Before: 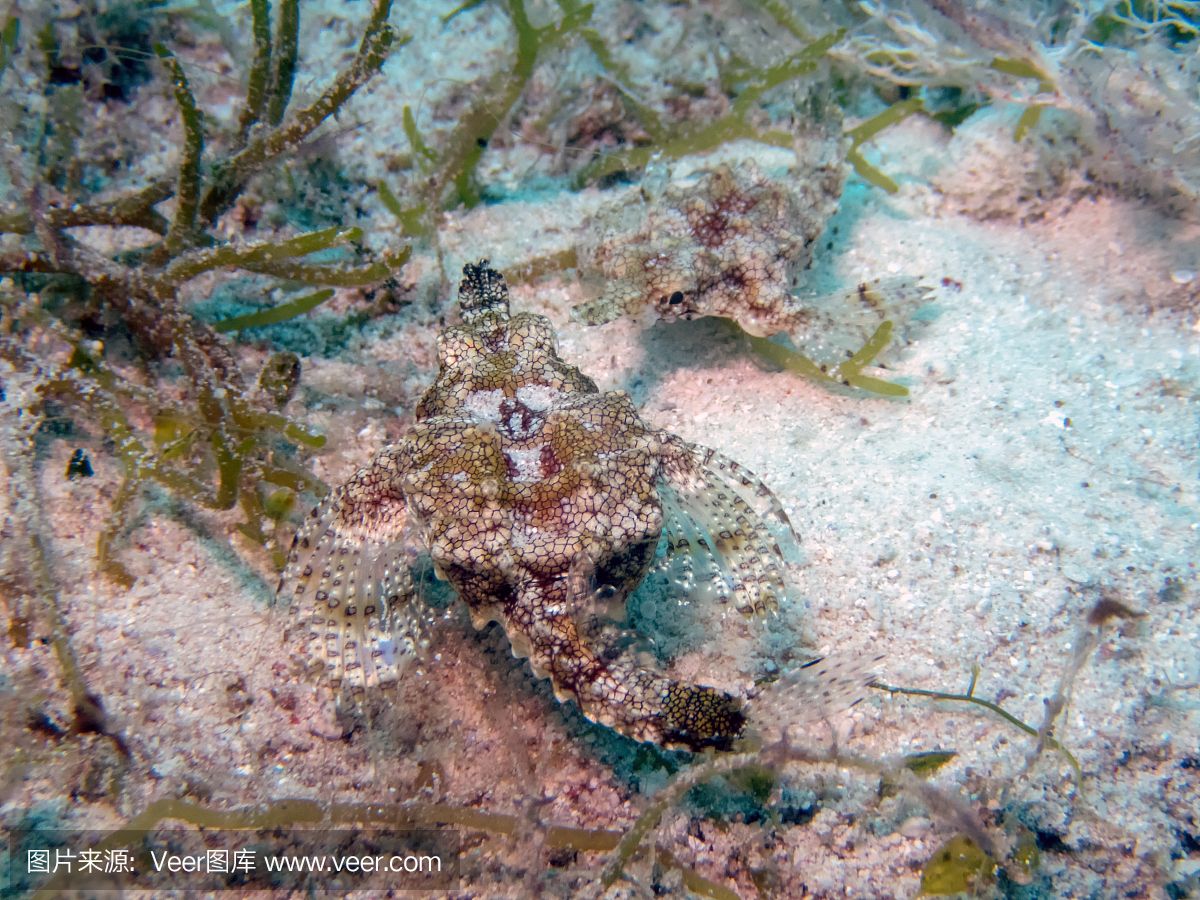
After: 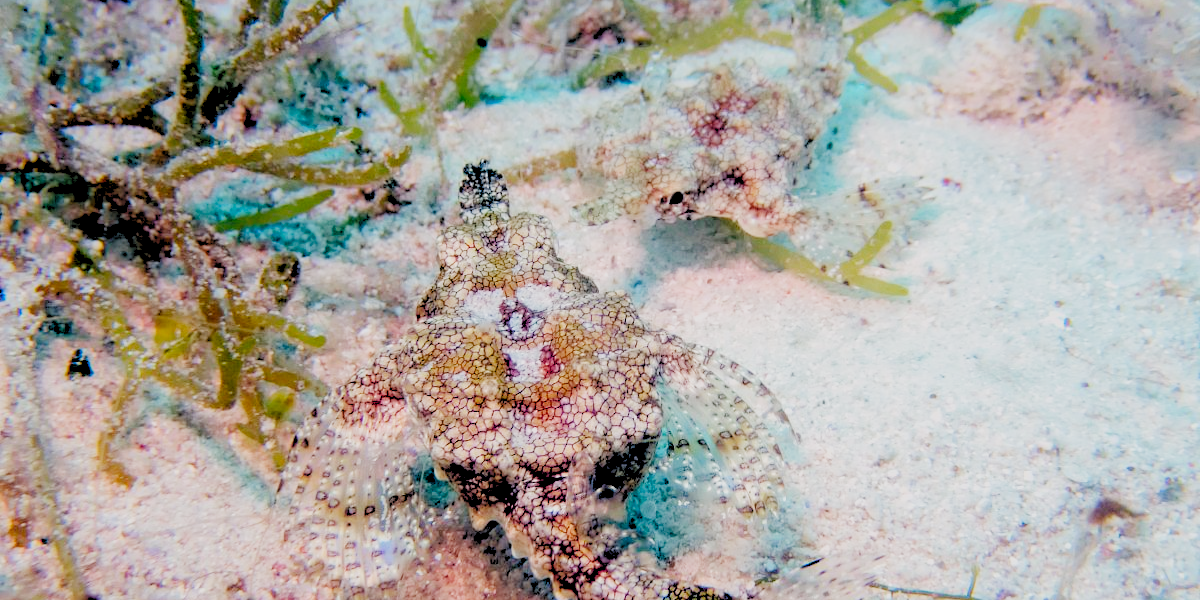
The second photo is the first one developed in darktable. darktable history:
crop: top 11.184%, bottom 22.059%
filmic rgb: black relative exposure -6.94 EV, white relative exposure 5.67 EV, threshold 5.96 EV, hardness 2.85, preserve chrominance no, color science v3 (2019), use custom middle-gray values true, enable highlight reconstruction true
levels: levels [0.072, 0.414, 0.976]
